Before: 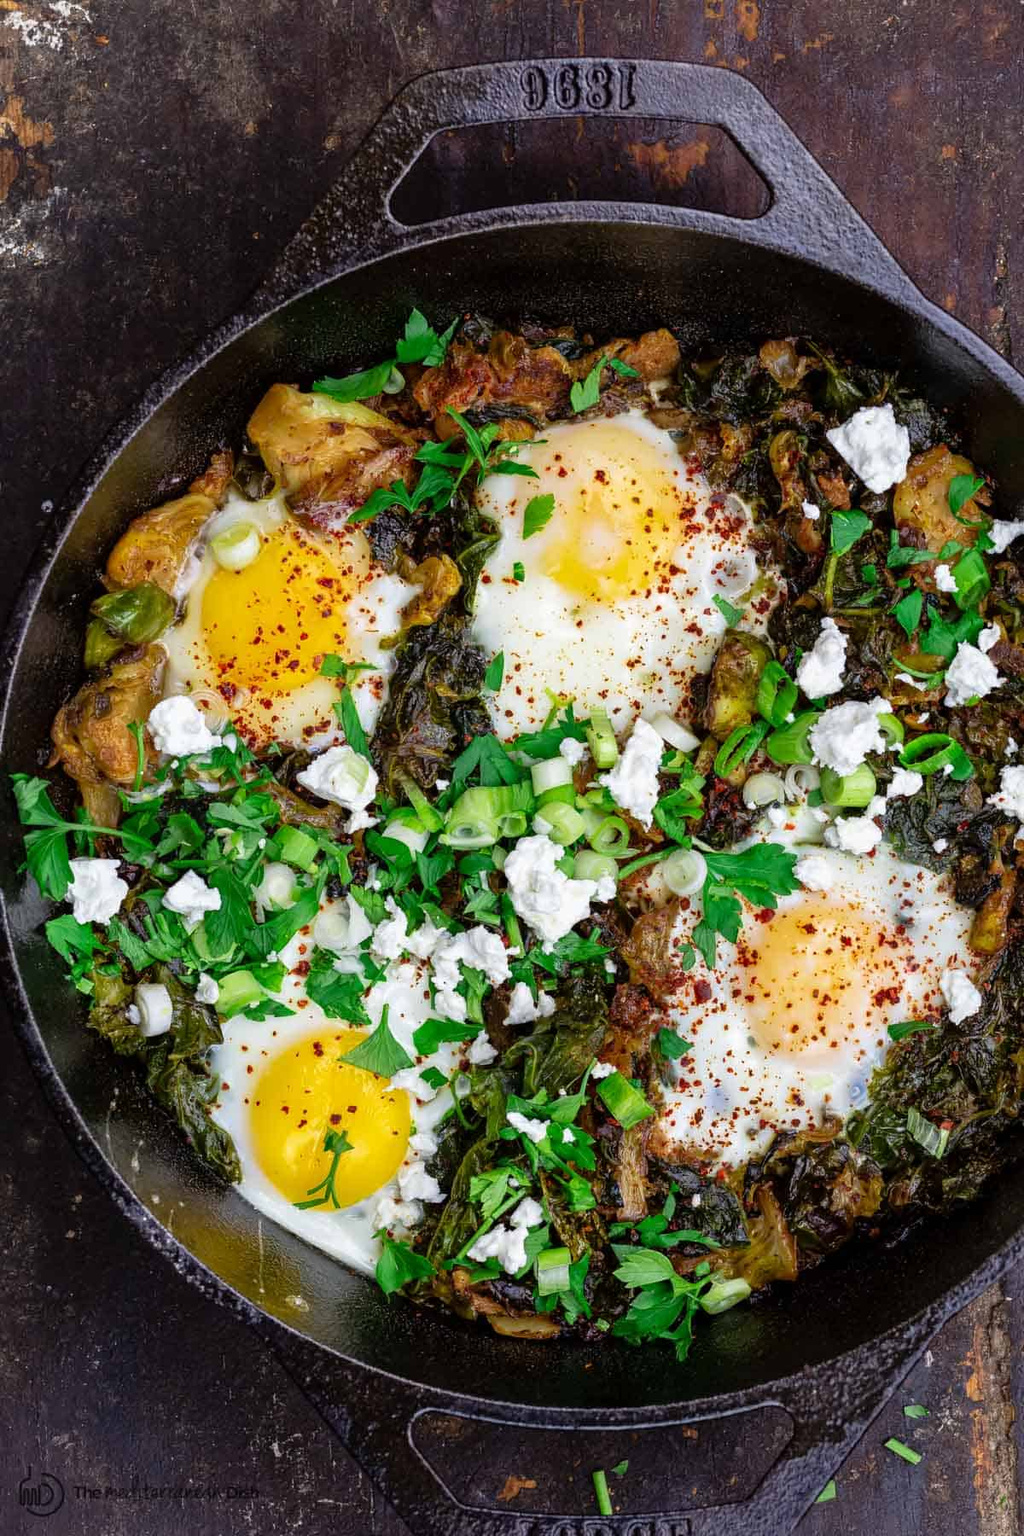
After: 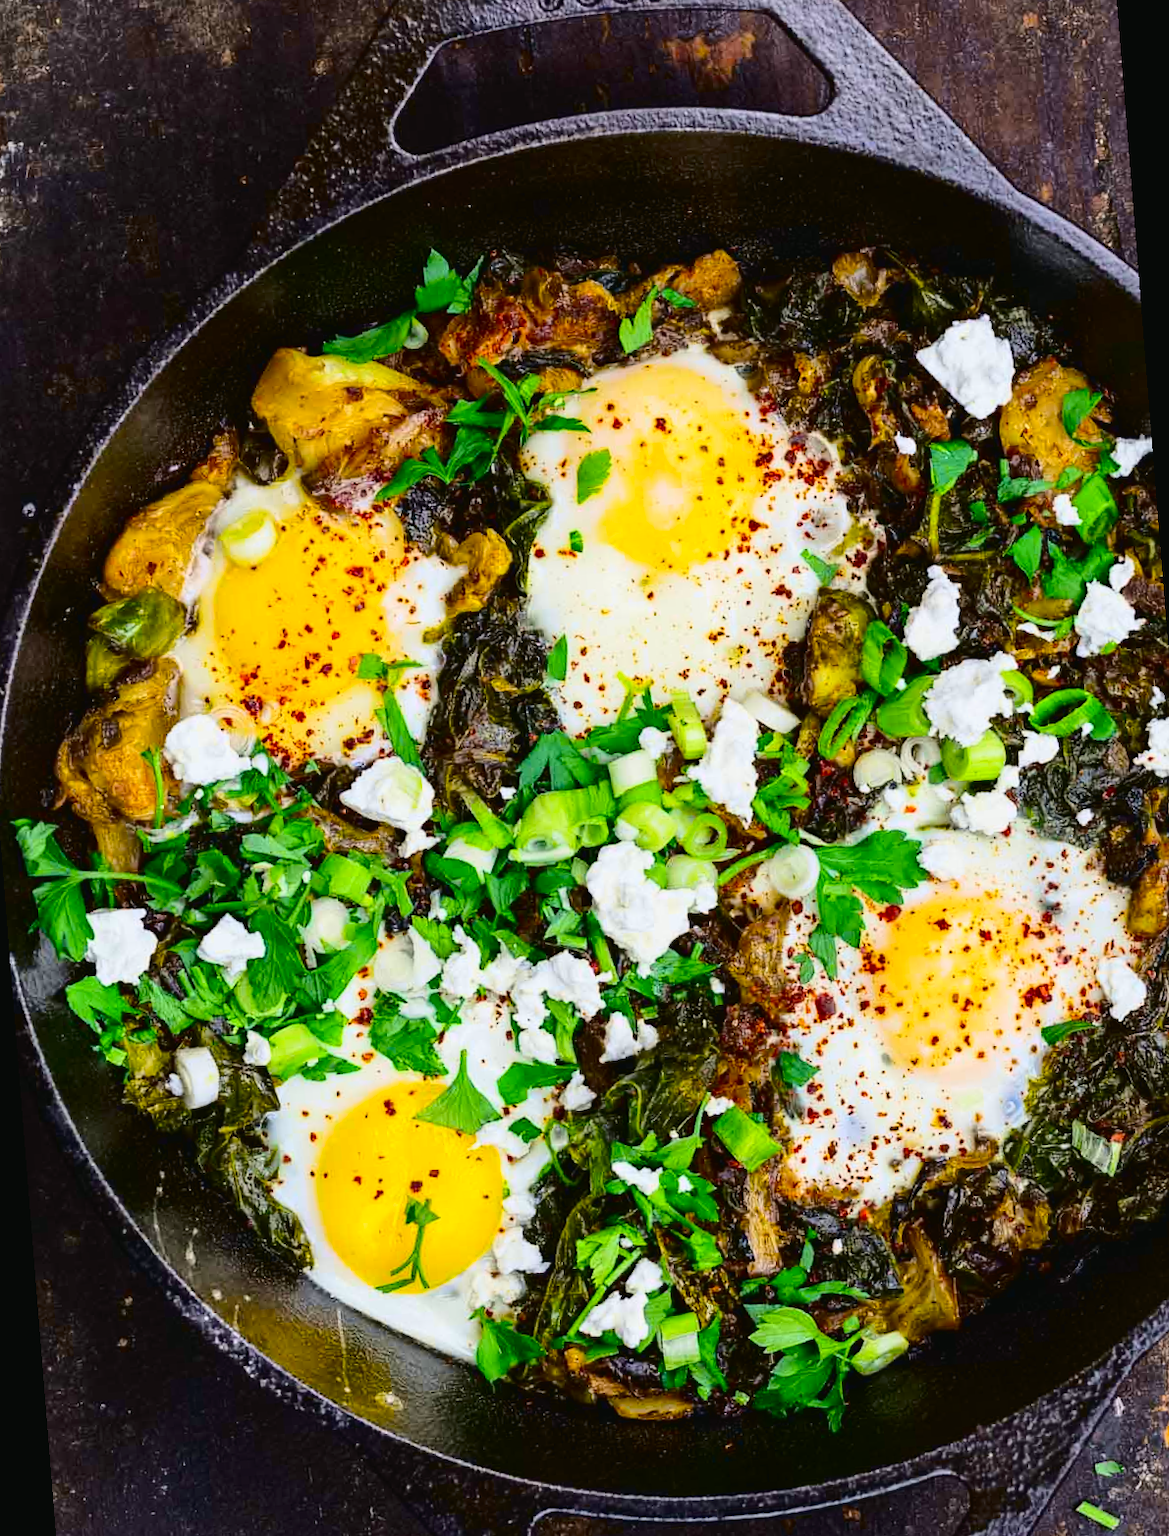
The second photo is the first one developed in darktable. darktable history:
rotate and perspective: rotation -4.57°, crop left 0.054, crop right 0.944, crop top 0.087, crop bottom 0.914
tone curve: curves: ch0 [(0.003, 0.023) (0.071, 0.052) (0.236, 0.197) (0.466, 0.557) (0.644, 0.748) (0.803, 0.88) (0.994, 0.968)]; ch1 [(0, 0) (0.262, 0.227) (0.417, 0.386) (0.469, 0.467) (0.502, 0.498) (0.528, 0.53) (0.573, 0.57) (0.605, 0.621) (0.644, 0.671) (0.686, 0.728) (0.994, 0.987)]; ch2 [(0, 0) (0.262, 0.188) (0.385, 0.353) (0.427, 0.424) (0.495, 0.493) (0.515, 0.534) (0.547, 0.556) (0.589, 0.613) (0.644, 0.748) (1, 1)], color space Lab, independent channels, preserve colors none
white balance: emerald 1
